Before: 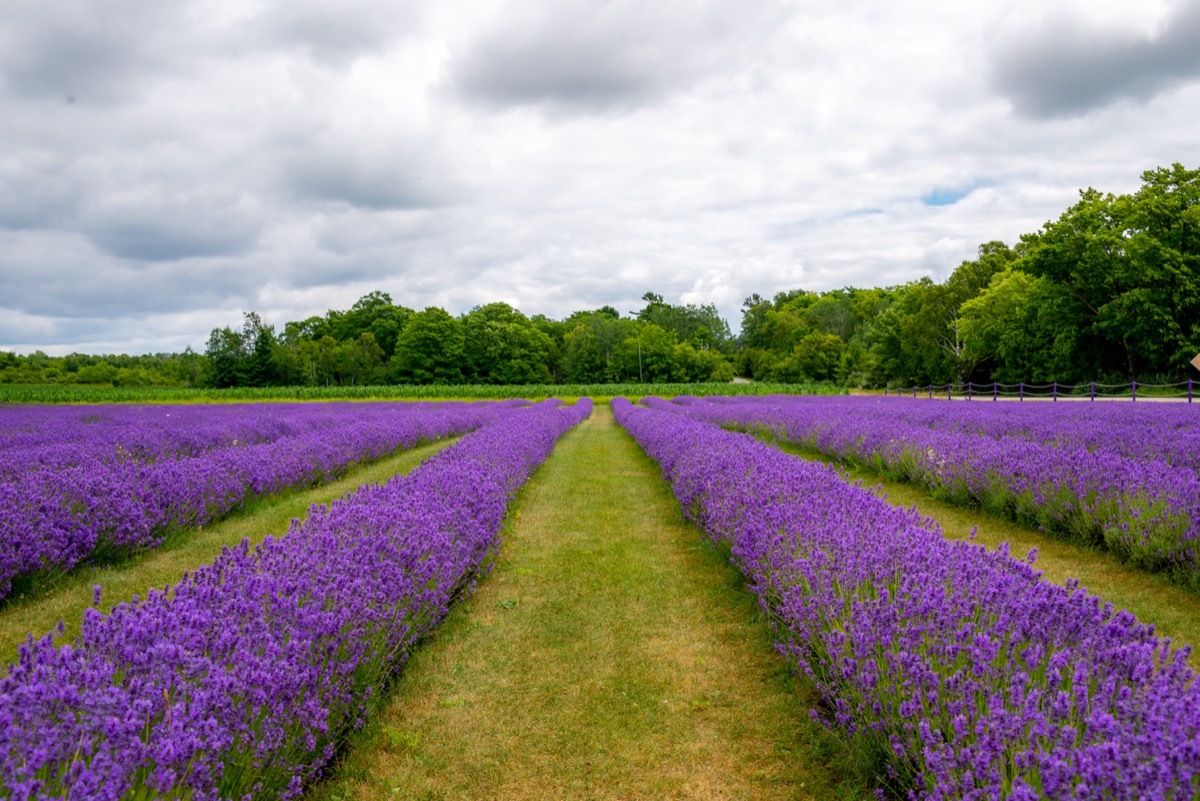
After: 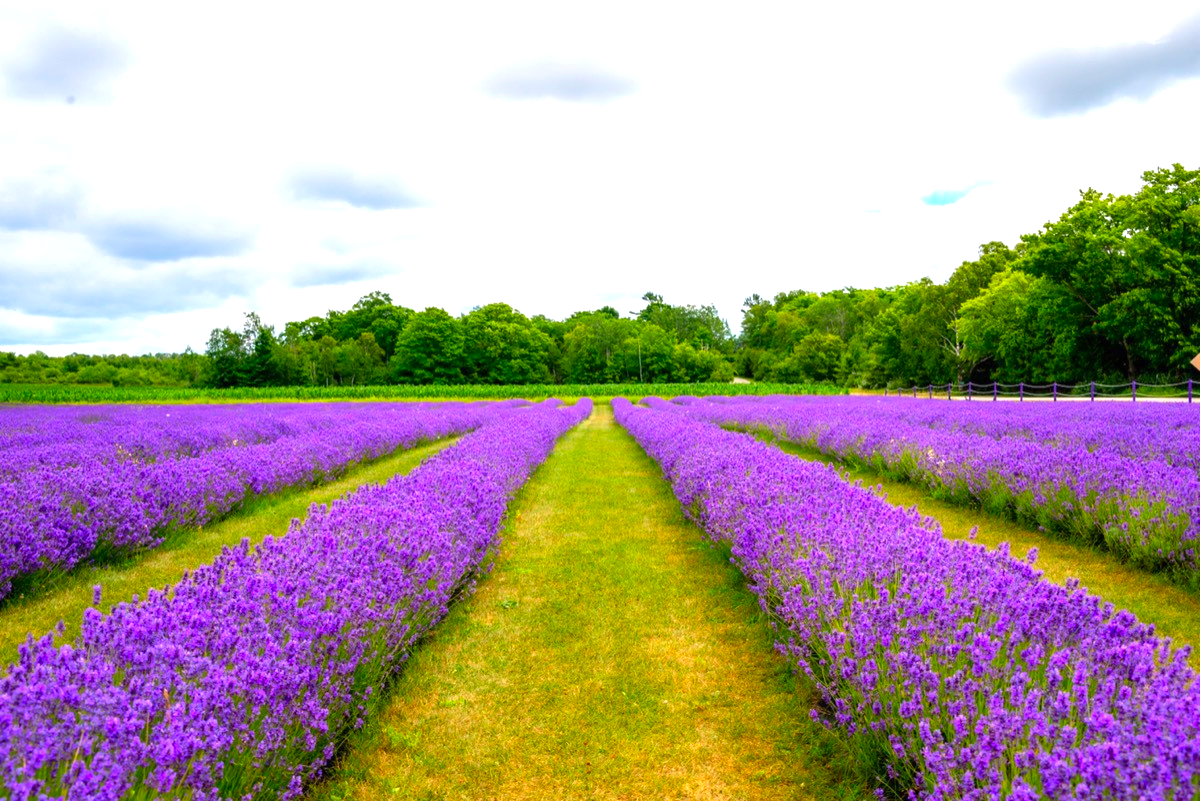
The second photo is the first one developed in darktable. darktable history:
color correction: highlights b* 0.063, saturation 1.35
exposure: black level correction 0, exposure 0.891 EV, compensate exposure bias true, compensate highlight preservation false
